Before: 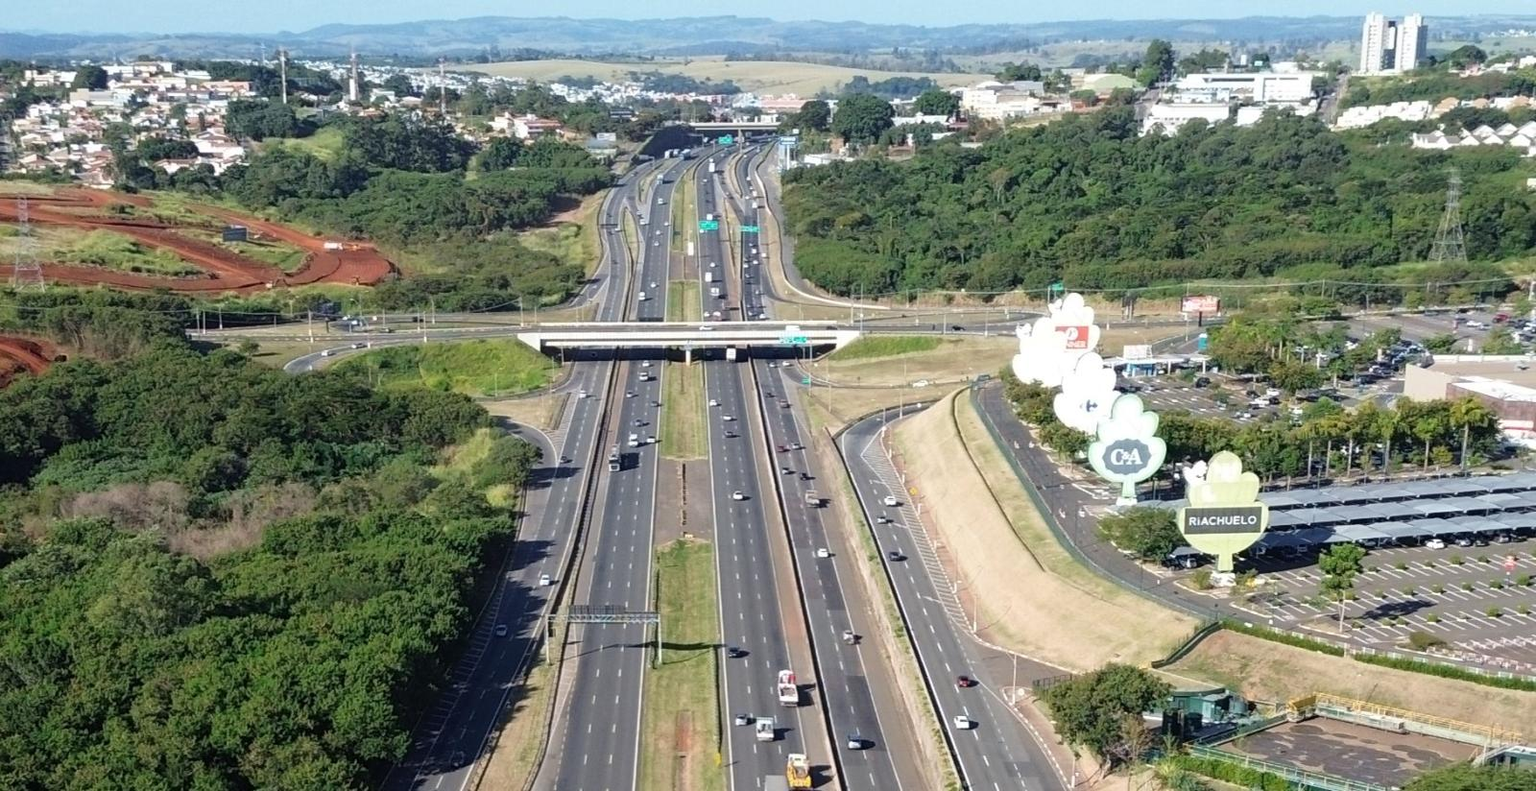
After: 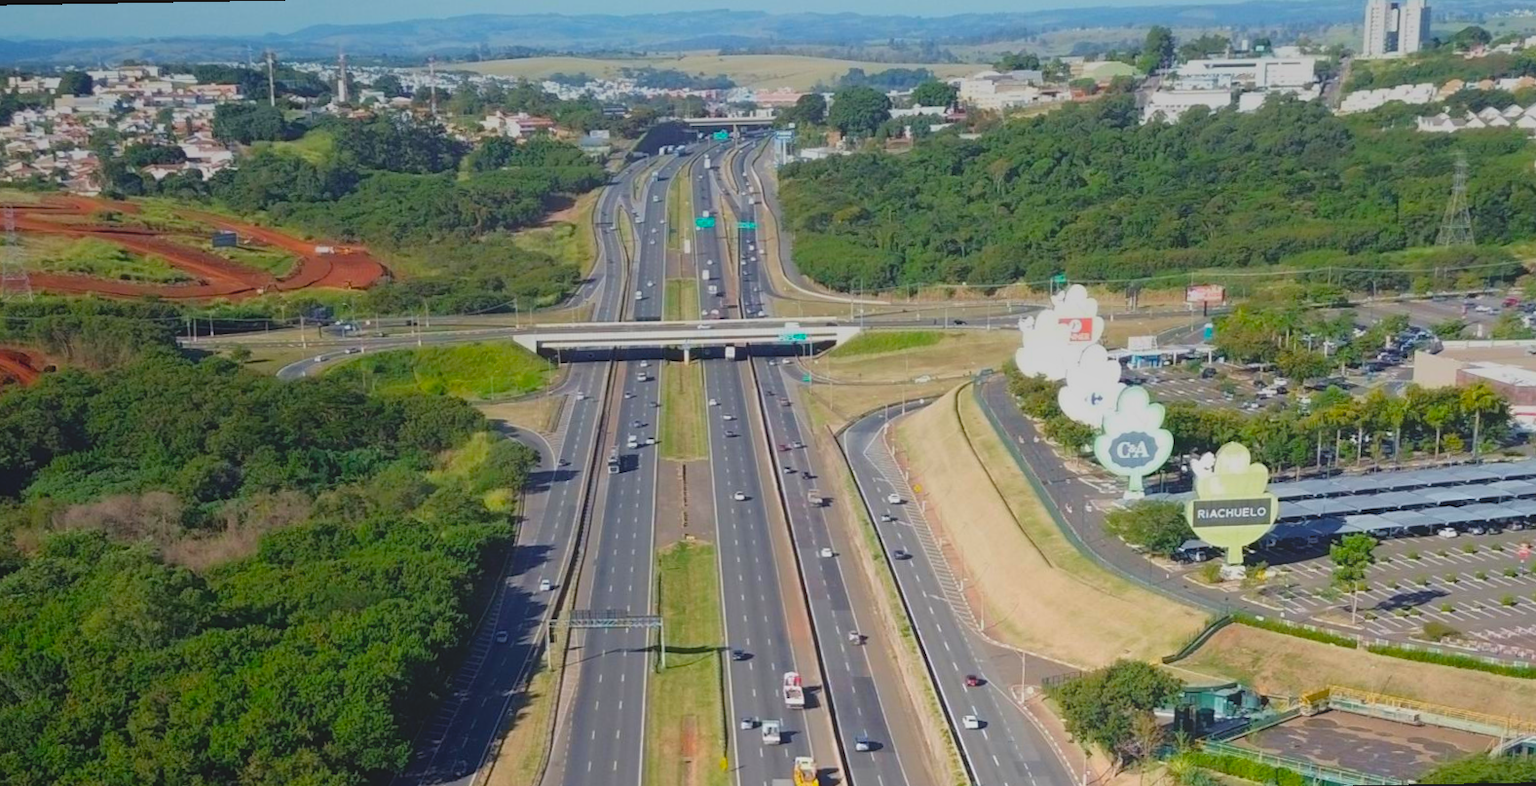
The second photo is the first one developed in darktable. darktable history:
local contrast: detail 70%
rotate and perspective: rotation -1°, crop left 0.011, crop right 0.989, crop top 0.025, crop bottom 0.975
color balance rgb: perceptual saturation grading › global saturation 30%, global vibrance 20%
graduated density: on, module defaults
